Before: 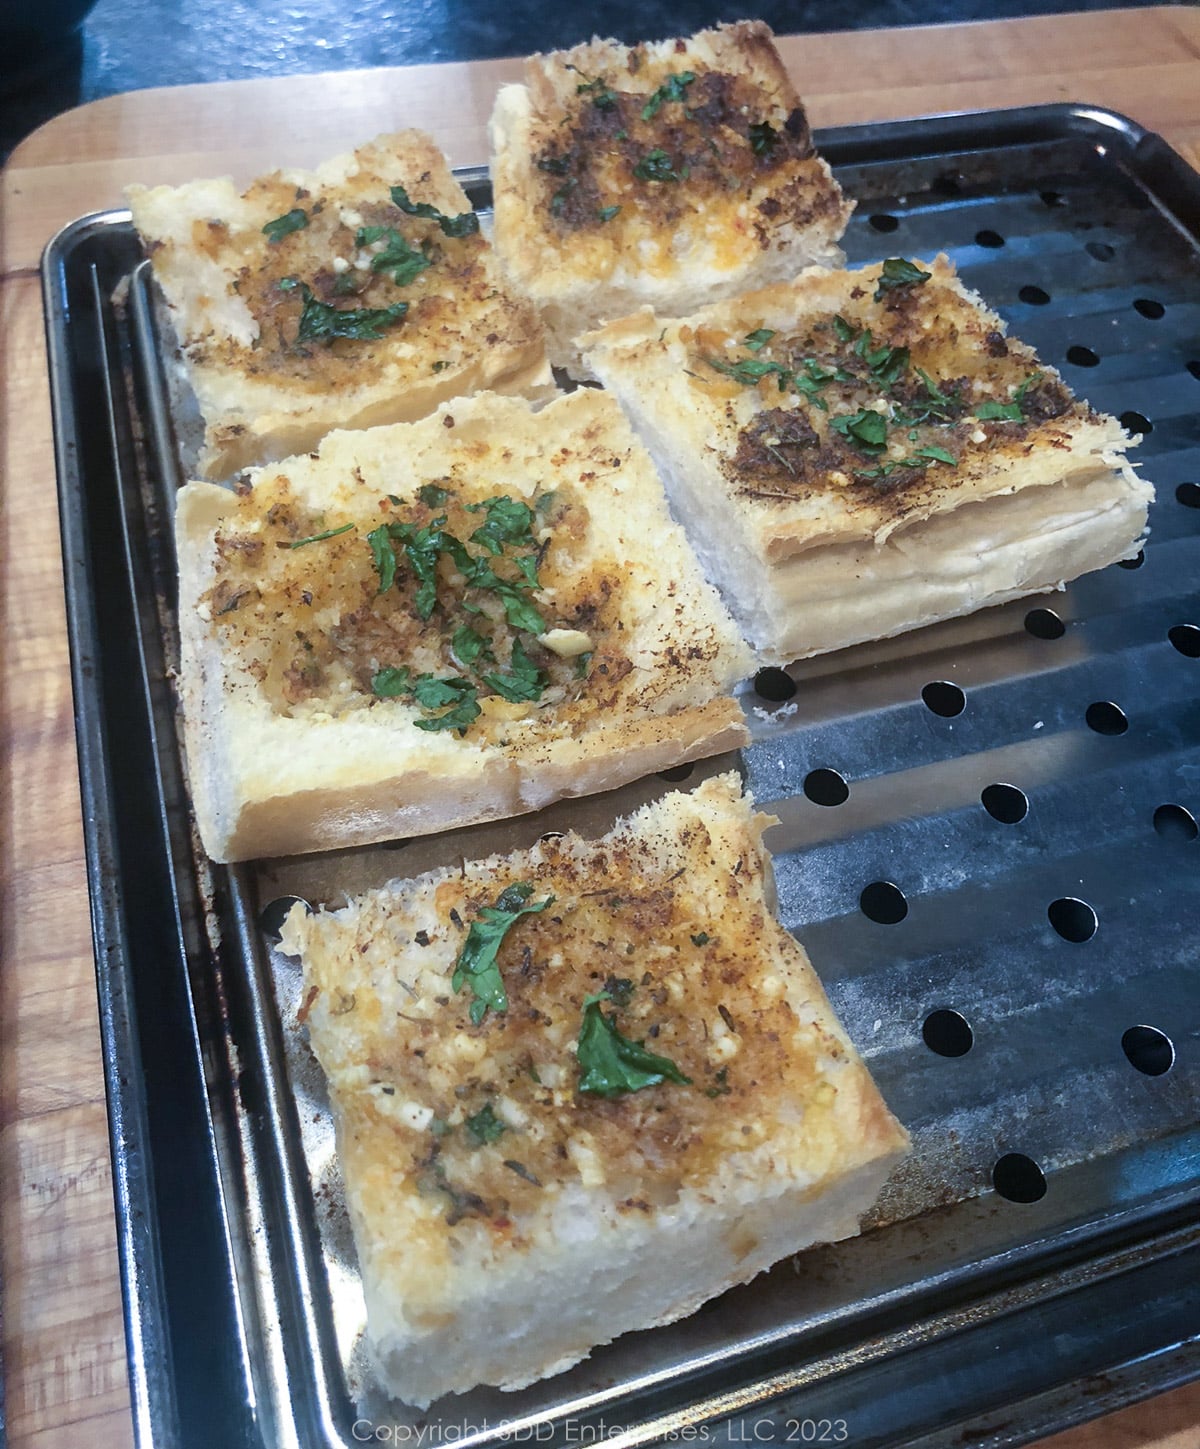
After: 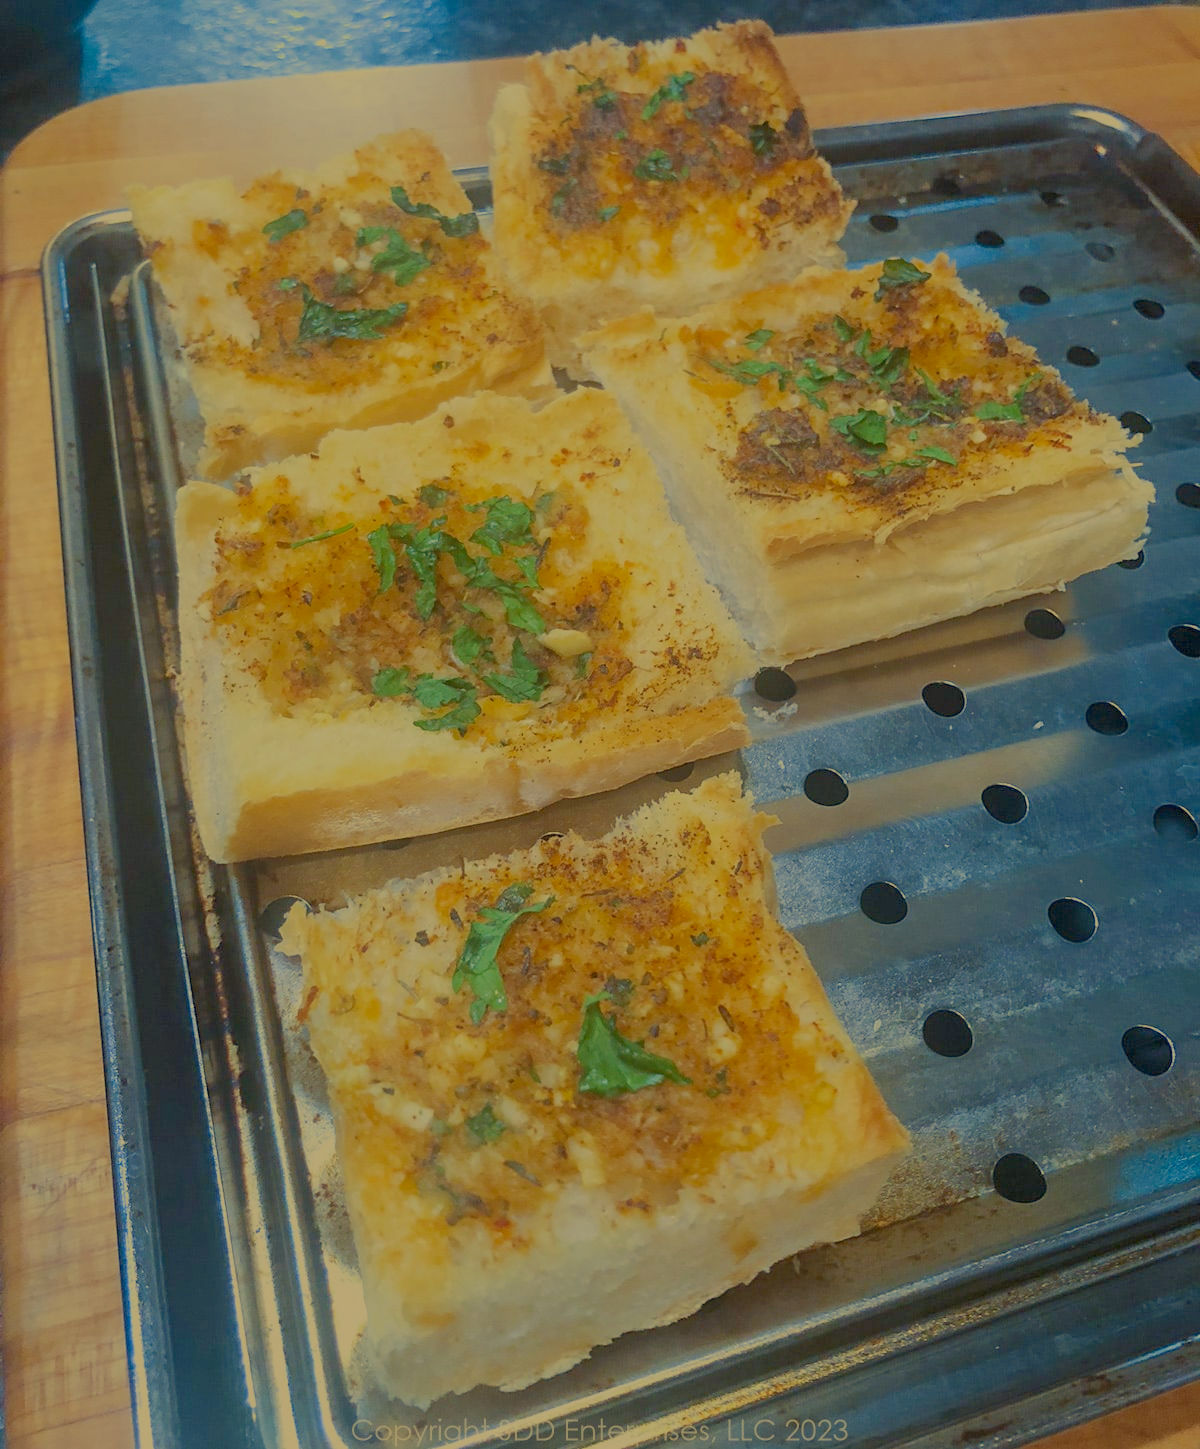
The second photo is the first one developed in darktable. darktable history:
color contrast: green-magenta contrast 0.85, blue-yellow contrast 1.25, unbound 0
filmic rgb: black relative exposure -16 EV, white relative exposure 8 EV, threshold 3 EV, hardness 4.17, latitude 50%, contrast 0.5, color science v5 (2021), contrast in shadows safe, contrast in highlights safe, enable highlight reconstruction true
white balance: red 1.08, blue 0.791
